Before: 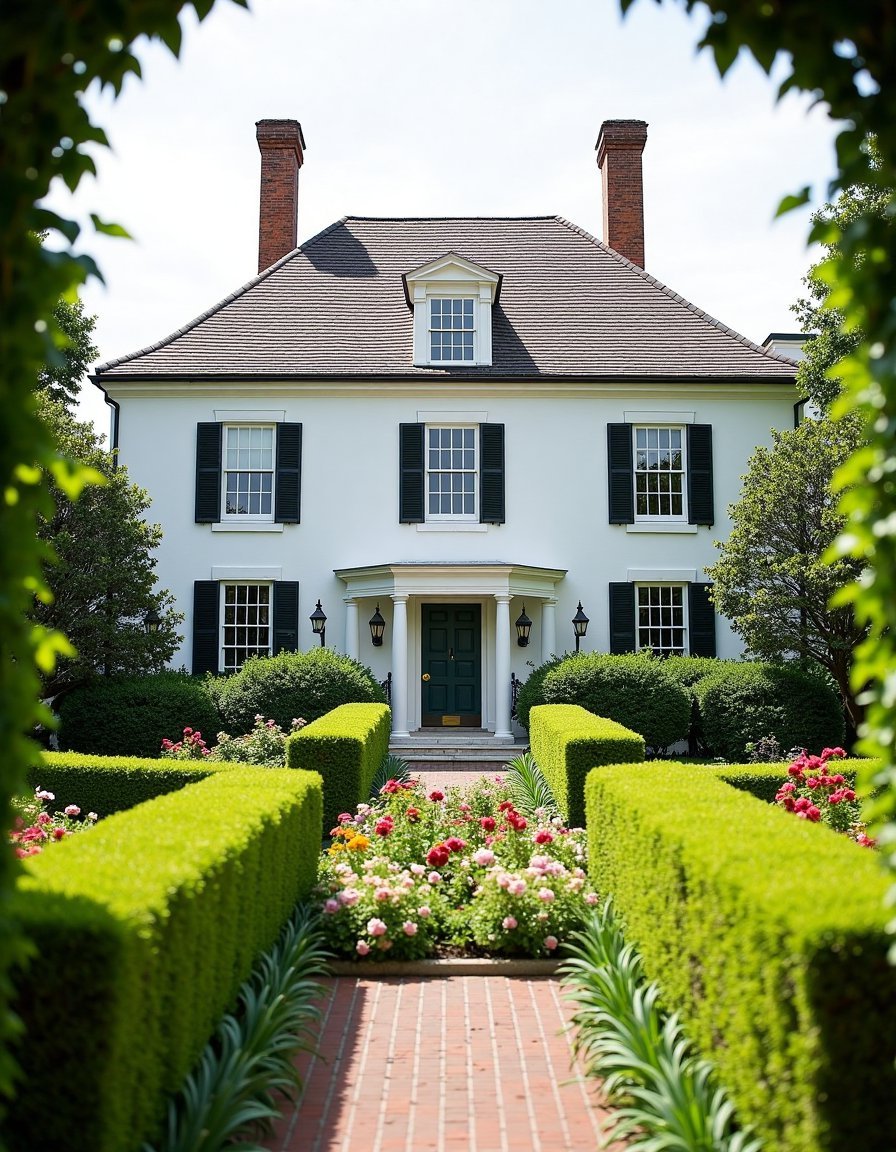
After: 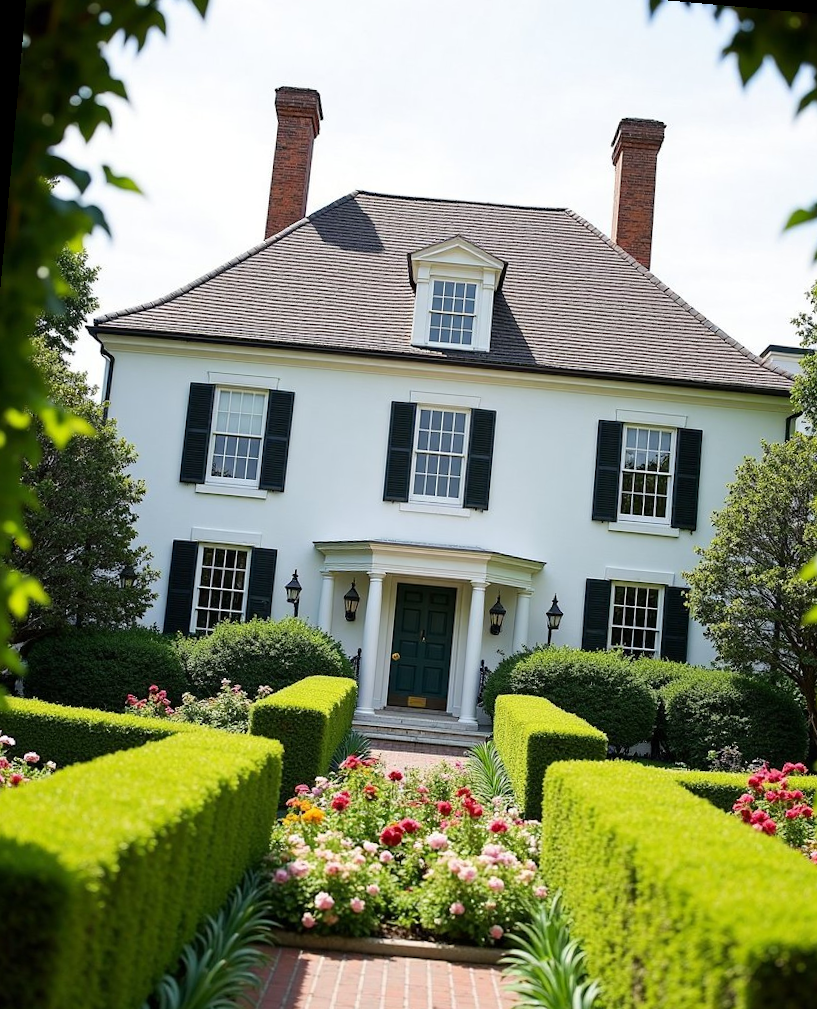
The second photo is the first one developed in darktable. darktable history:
crop and rotate: left 7.196%, top 4.574%, right 10.605%, bottom 13.178%
rotate and perspective: rotation 5.12°, automatic cropping off
